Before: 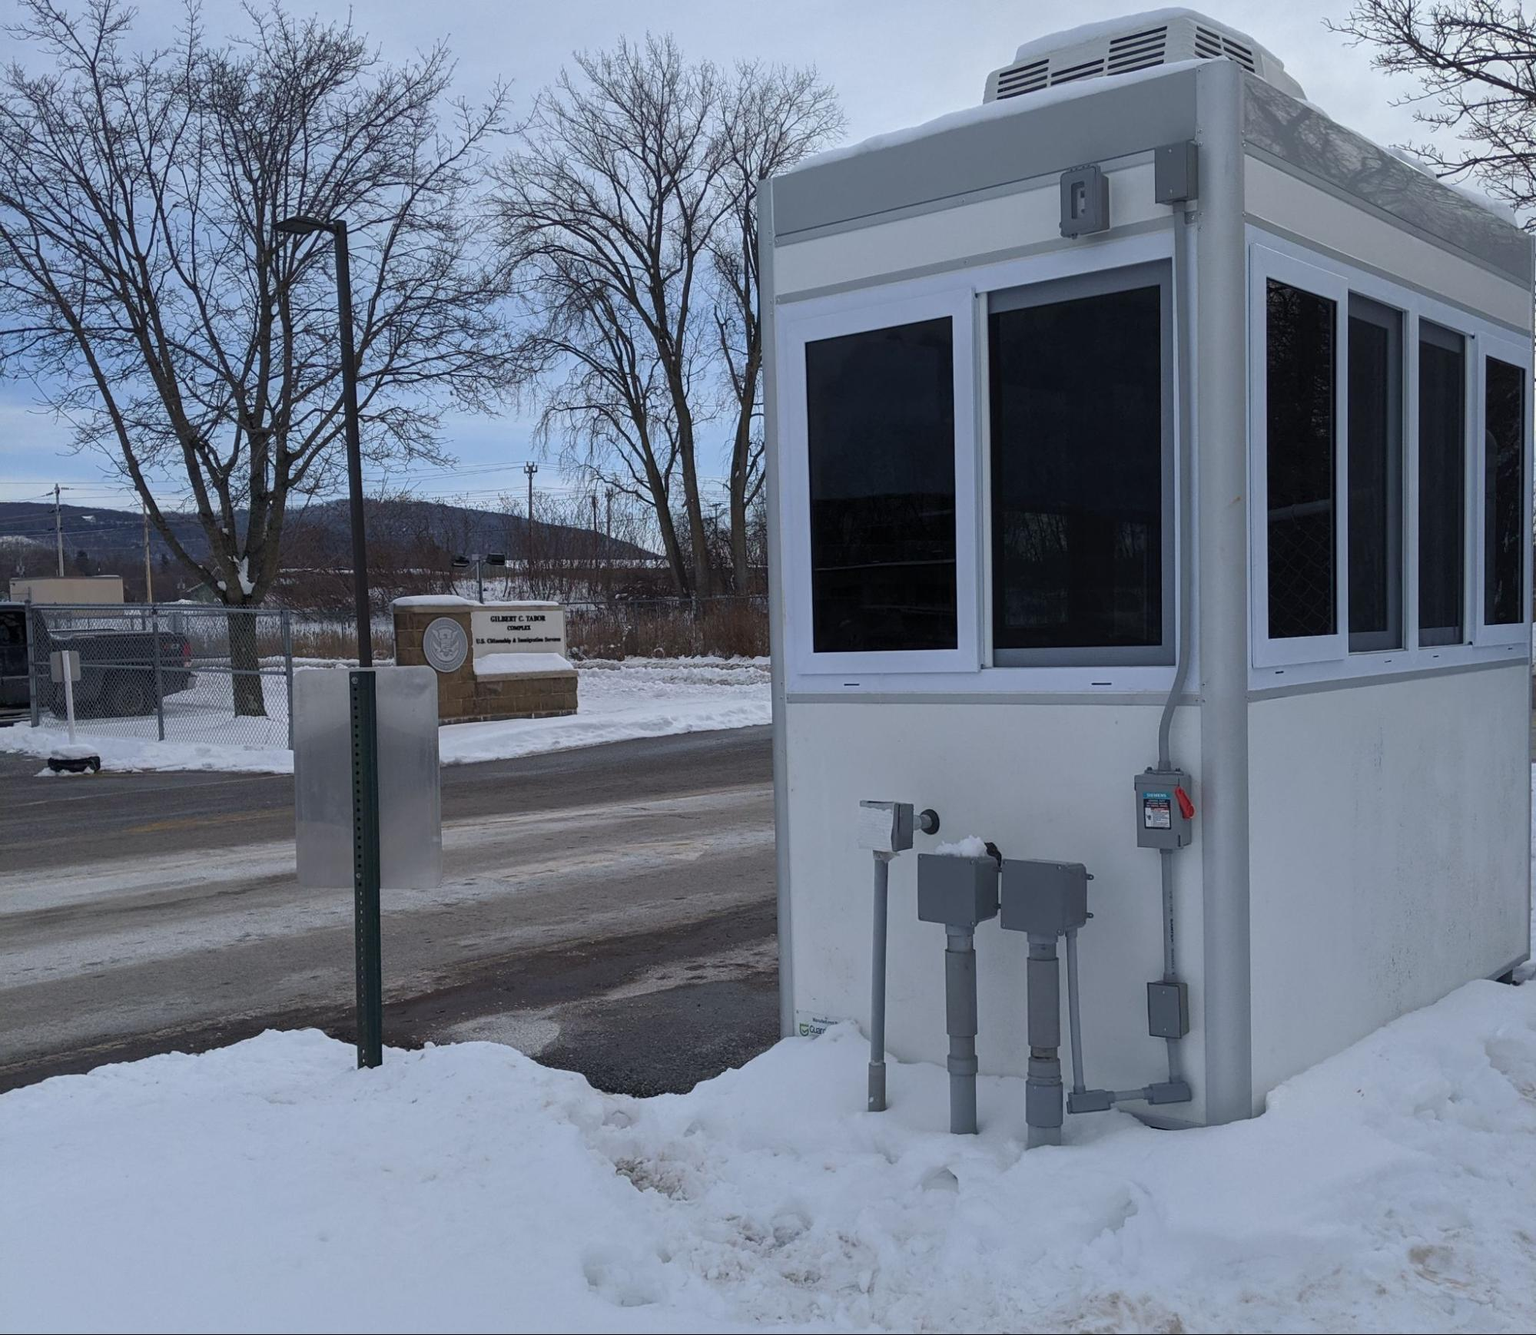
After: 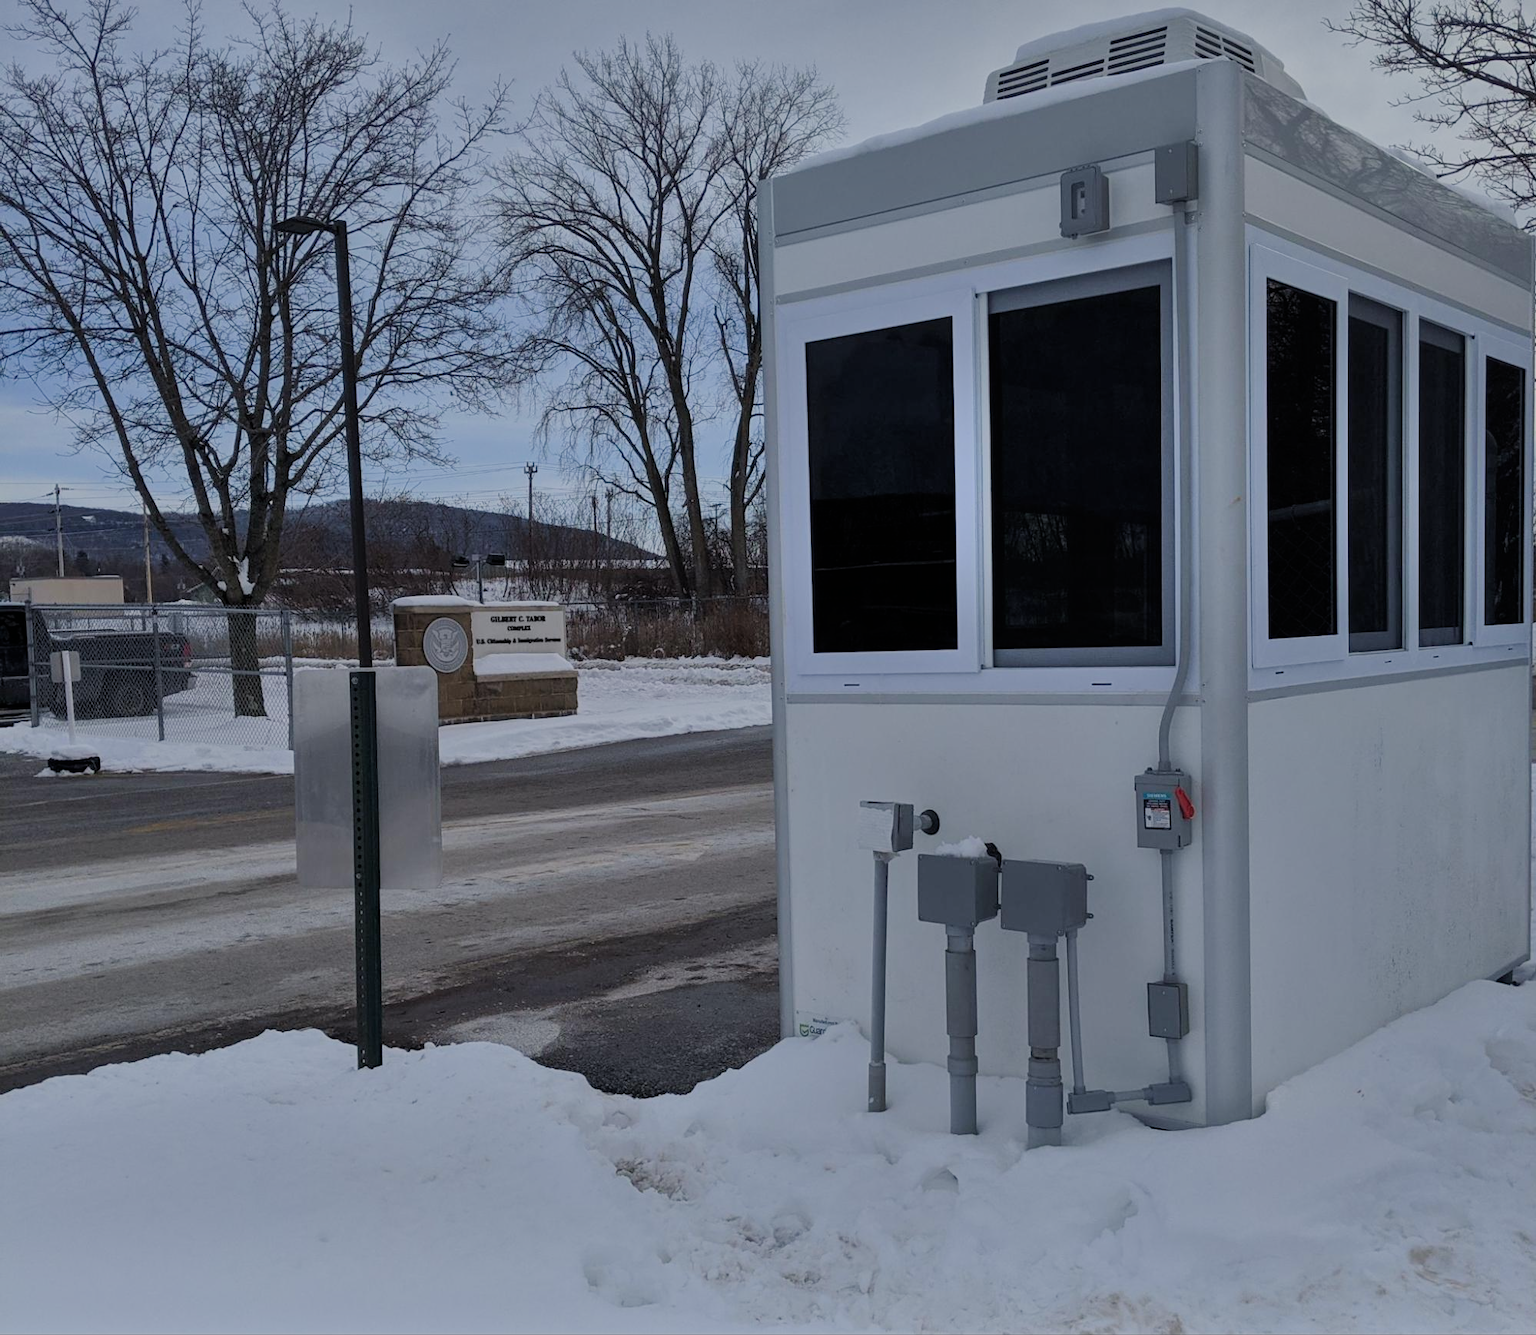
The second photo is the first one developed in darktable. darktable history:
shadows and highlights: white point adjustment -3.64, highlights -63.34, highlights color adjustment 42%, soften with gaussian
filmic rgb: black relative exposure -7.65 EV, white relative exposure 4.56 EV, hardness 3.61
